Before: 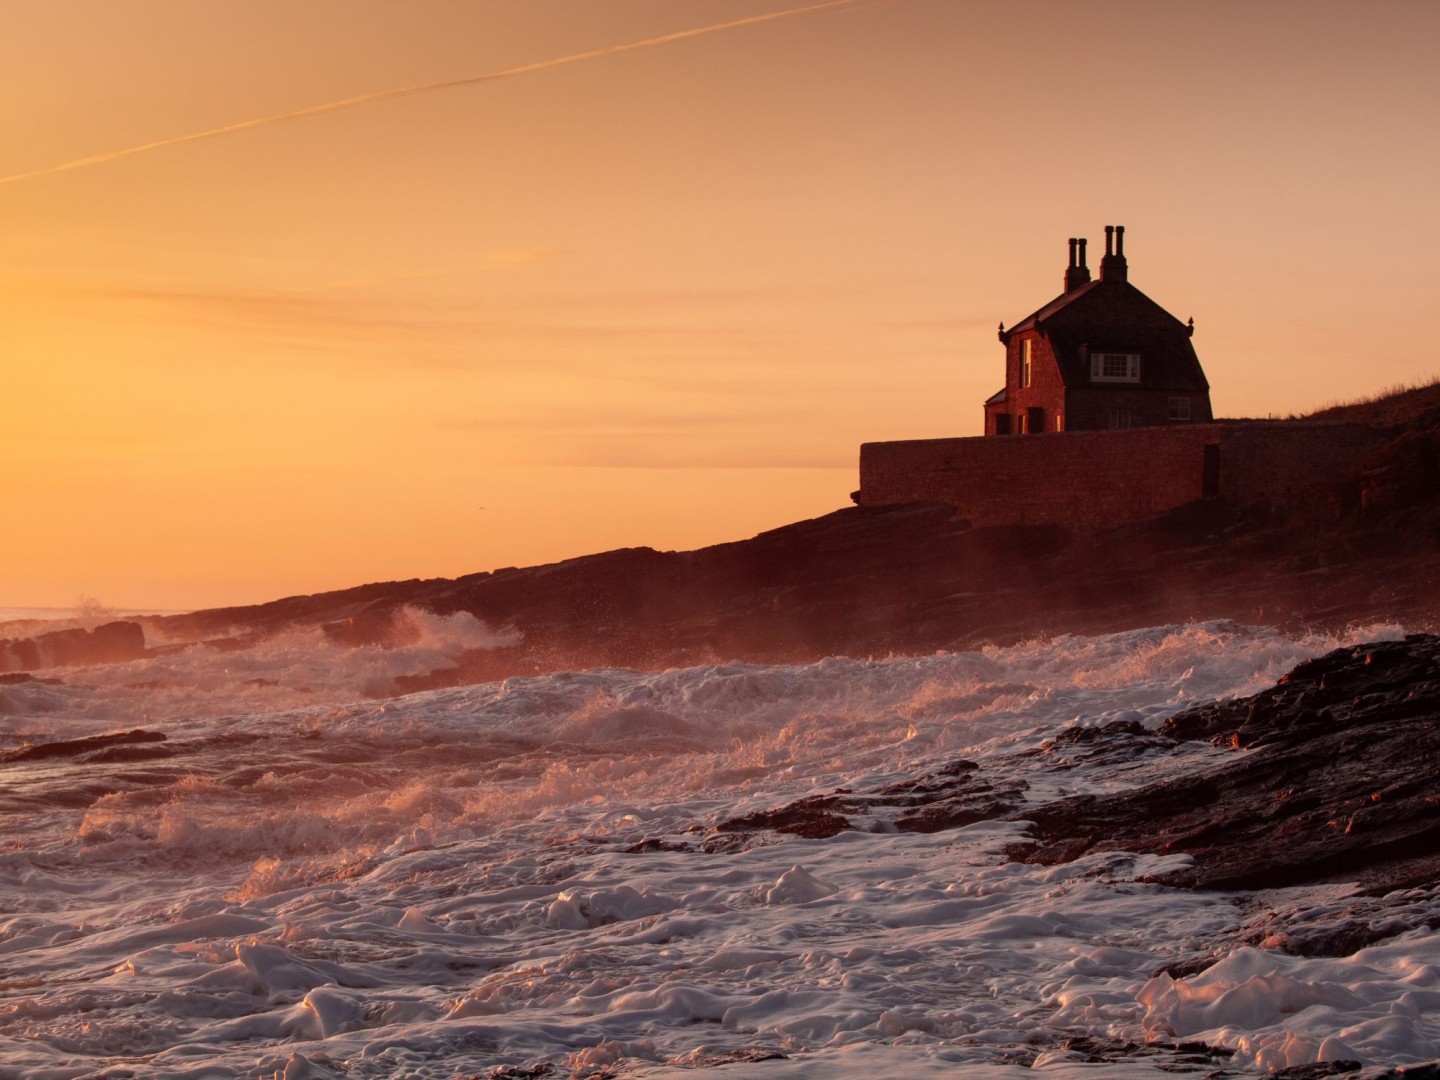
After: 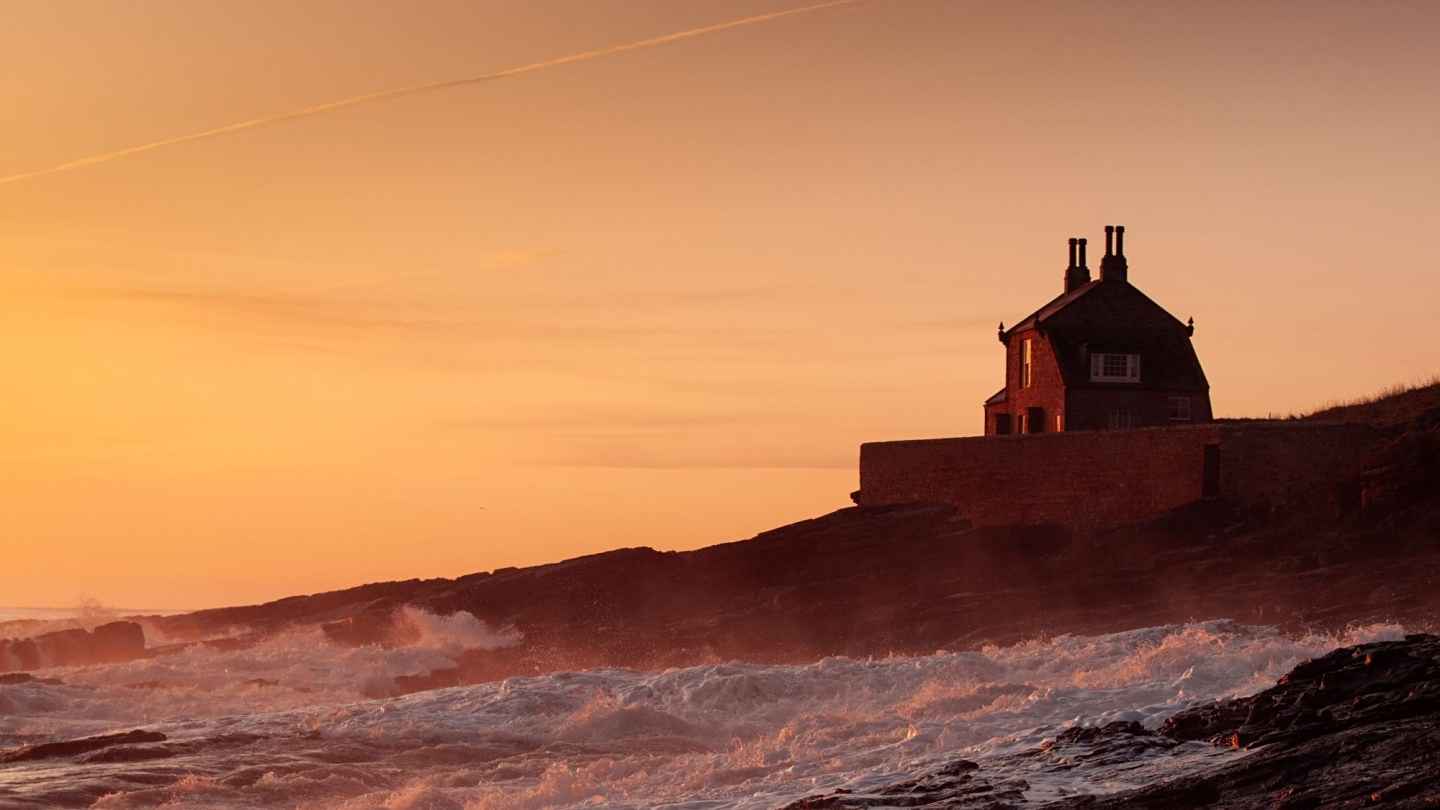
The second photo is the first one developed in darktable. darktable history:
crop: bottom 24.967%
sharpen: amount 0.2
